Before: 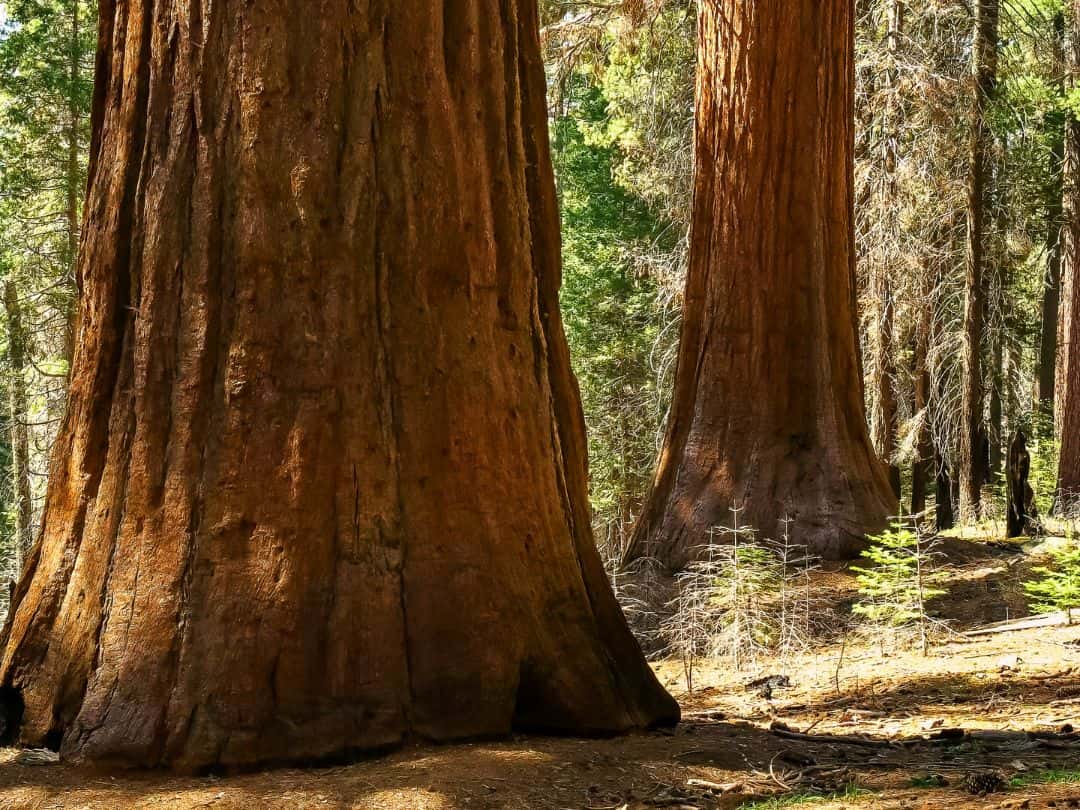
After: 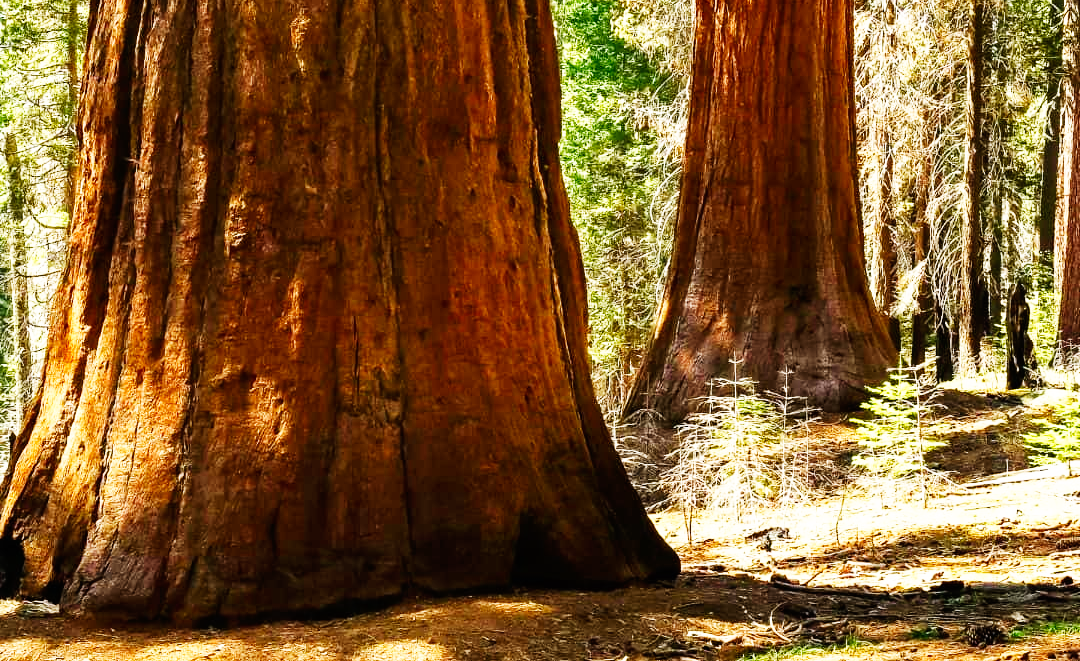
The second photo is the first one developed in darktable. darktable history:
base curve: curves: ch0 [(0, 0) (0.007, 0.004) (0.027, 0.03) (0.046, 0.07) (0.207, 0.54) (0.442, 0.872) (0.673, 0.972) (1, 1)], preserve colors none
crop and rotate: top 18.321%
